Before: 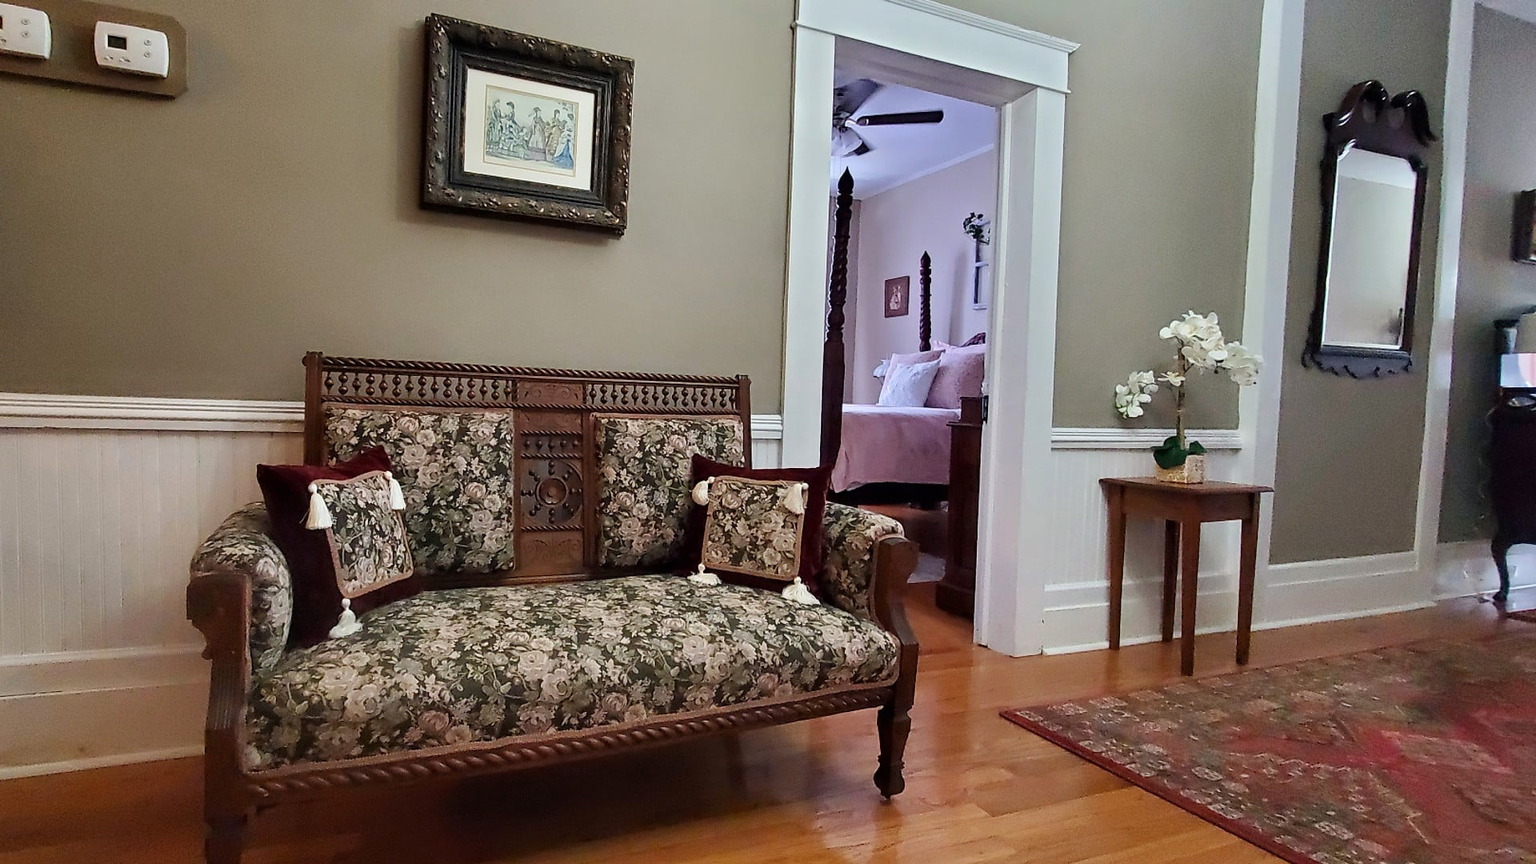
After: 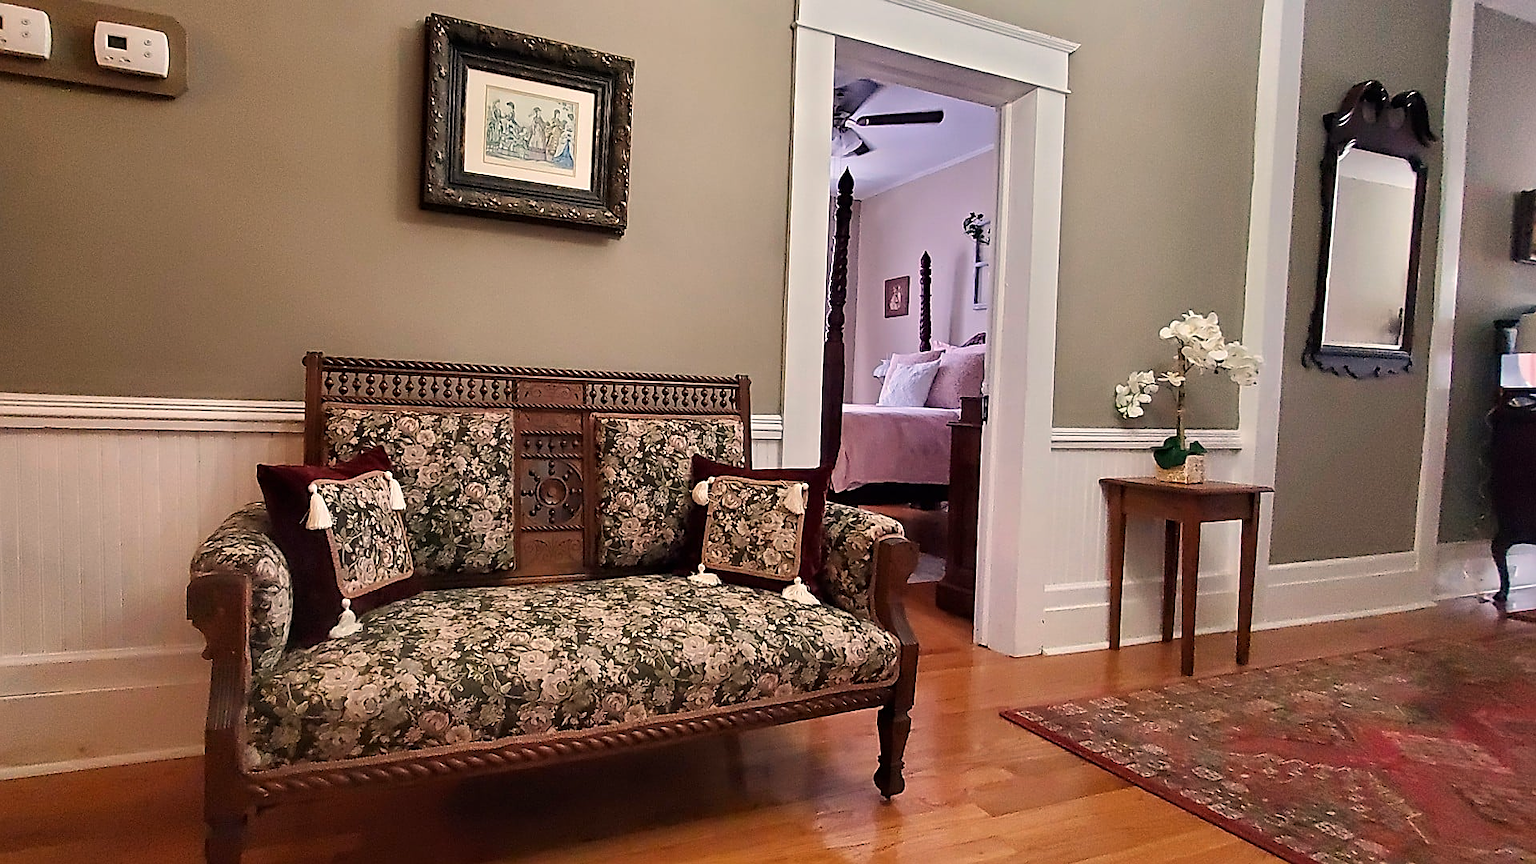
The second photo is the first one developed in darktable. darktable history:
sharpen: on, module defaults
white balance: red 1.127, blue 0.943
